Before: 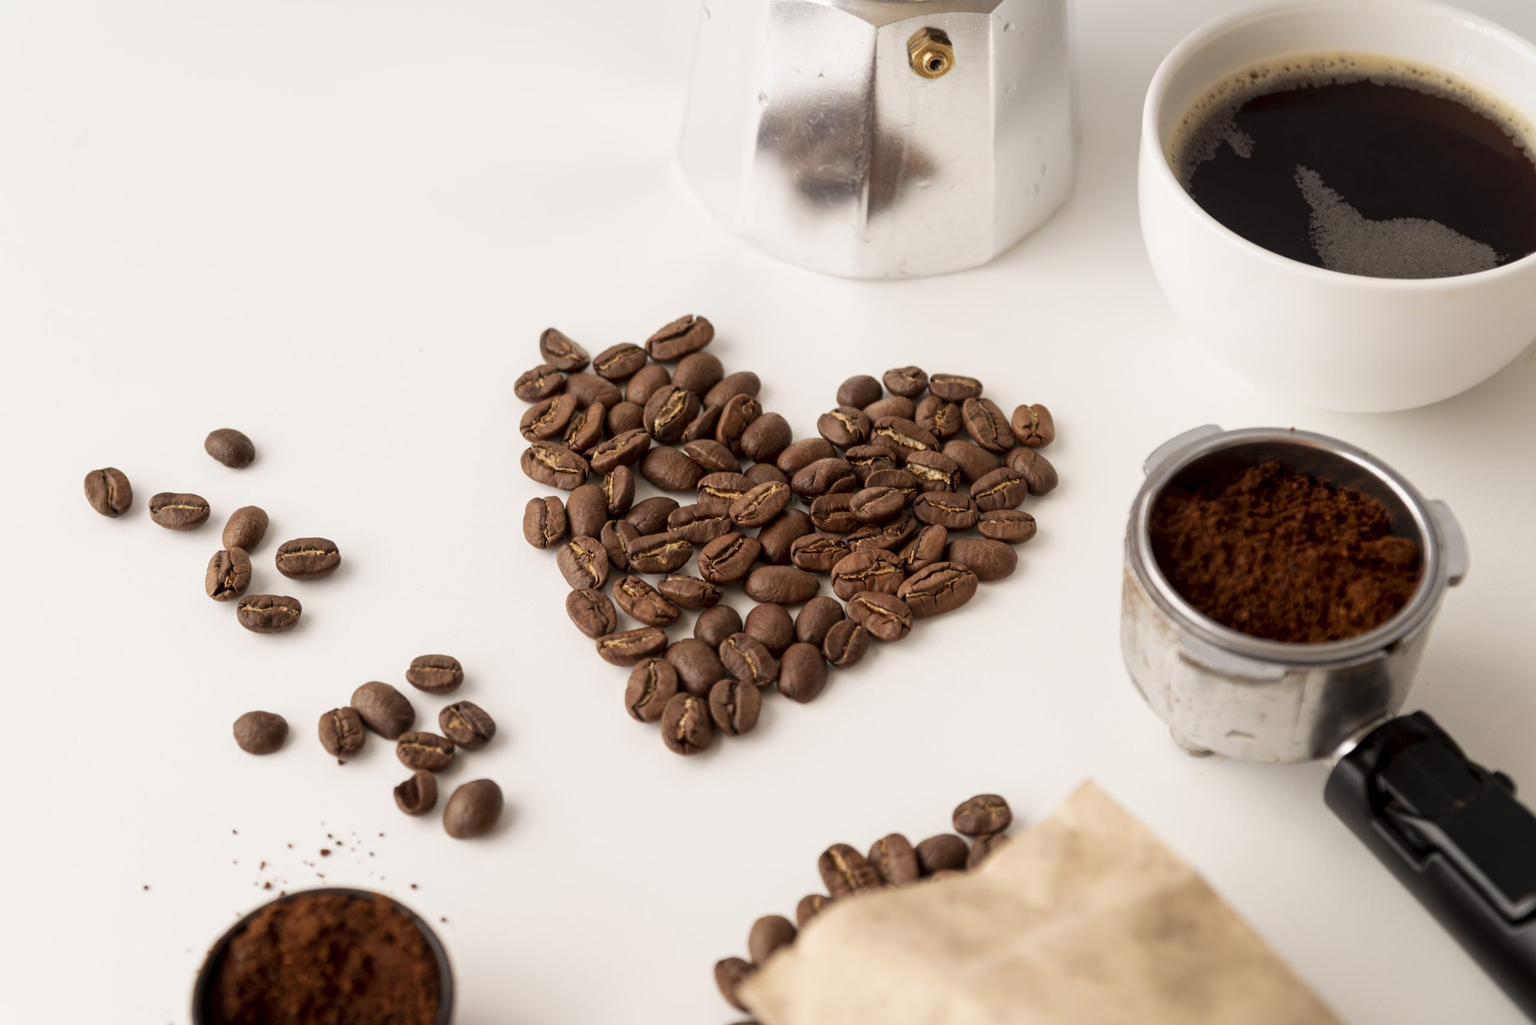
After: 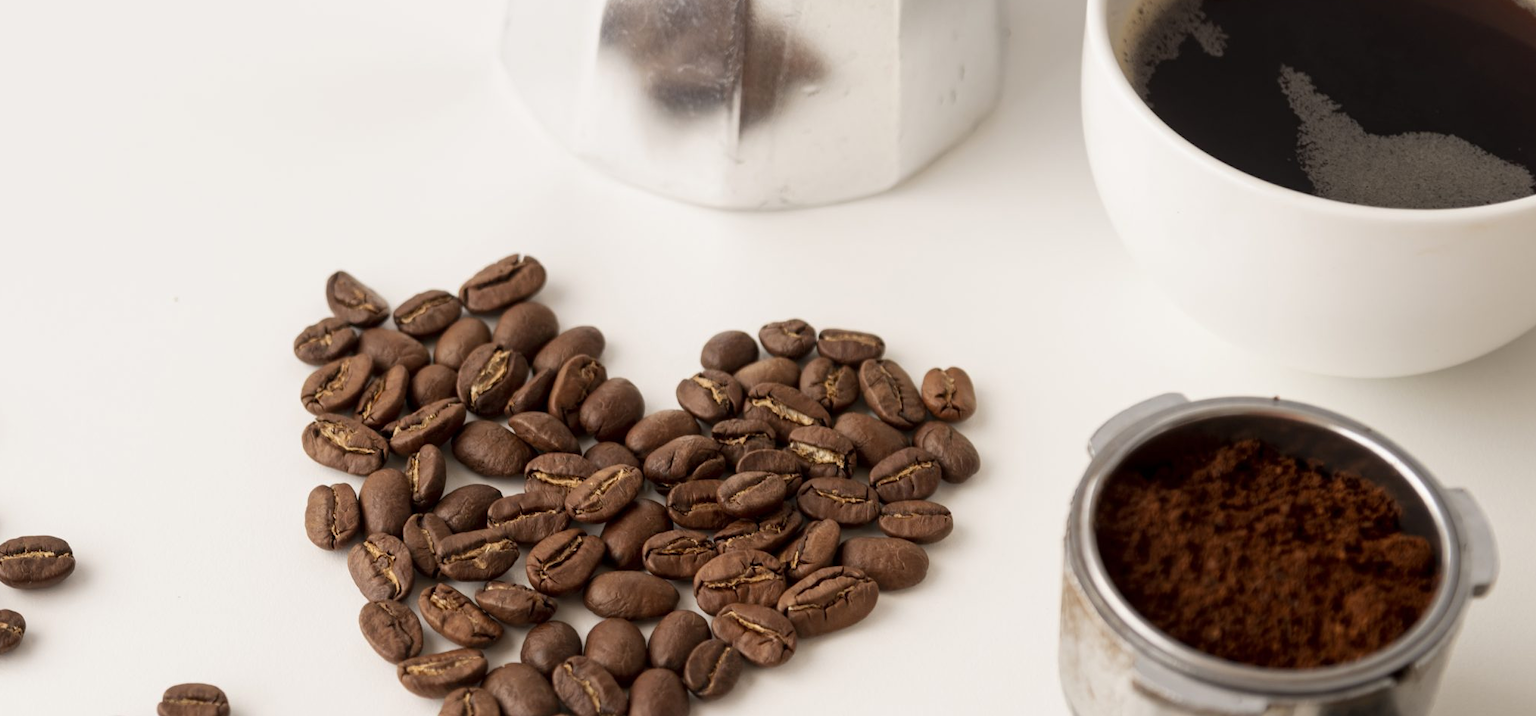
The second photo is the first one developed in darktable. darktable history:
crop: left 18.328%, top 11.073%, right 2.406%, bottom 33.5%
